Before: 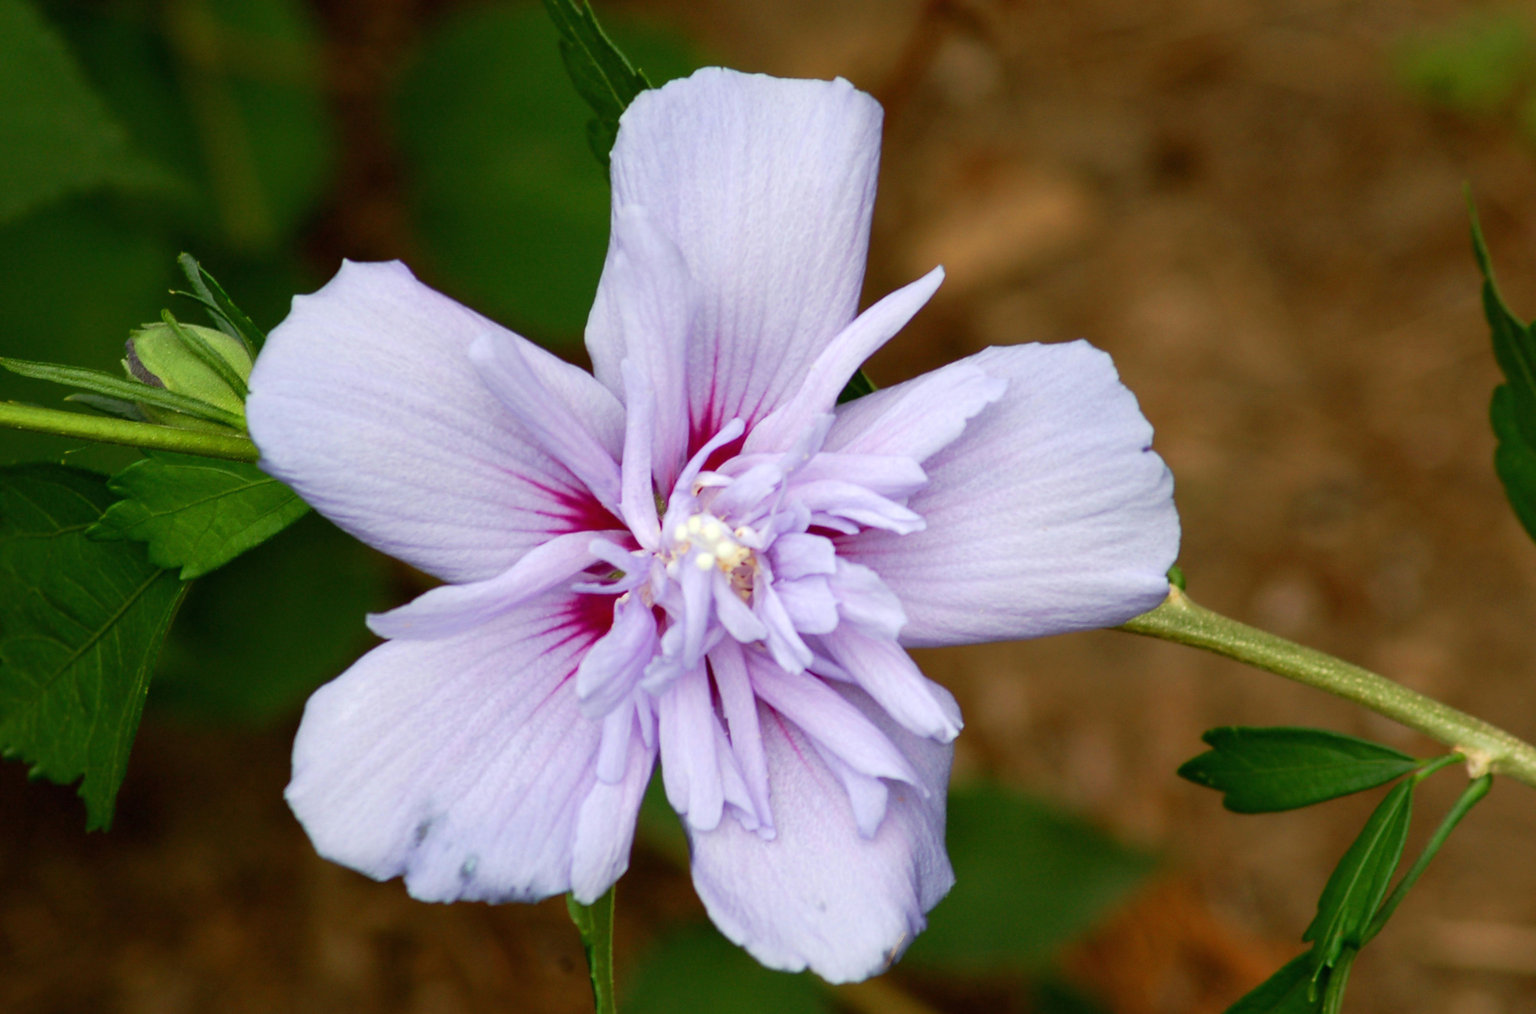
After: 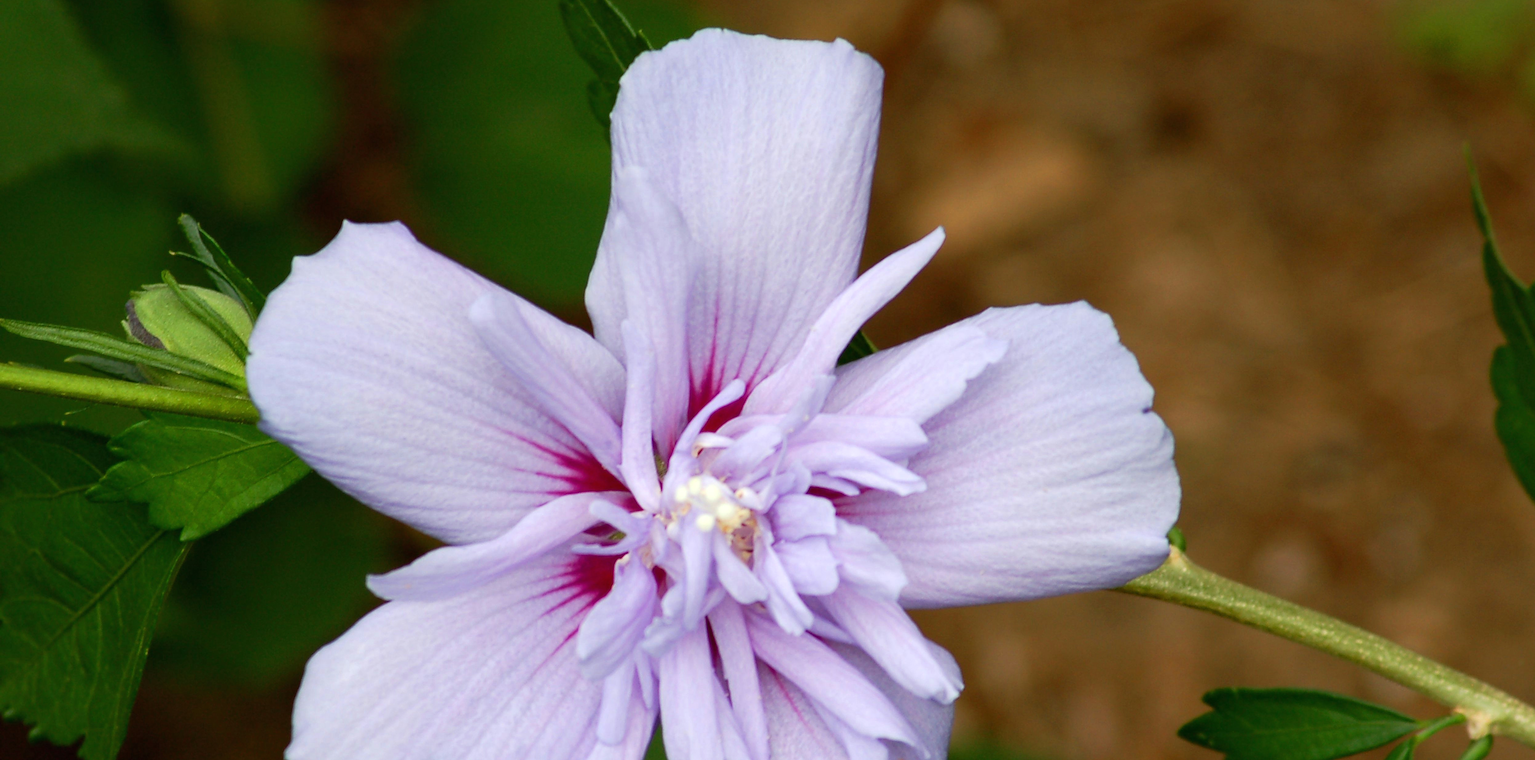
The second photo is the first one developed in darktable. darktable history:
crop: top 3.857%, bottom 21.132%
sharpen: amount 0.2
